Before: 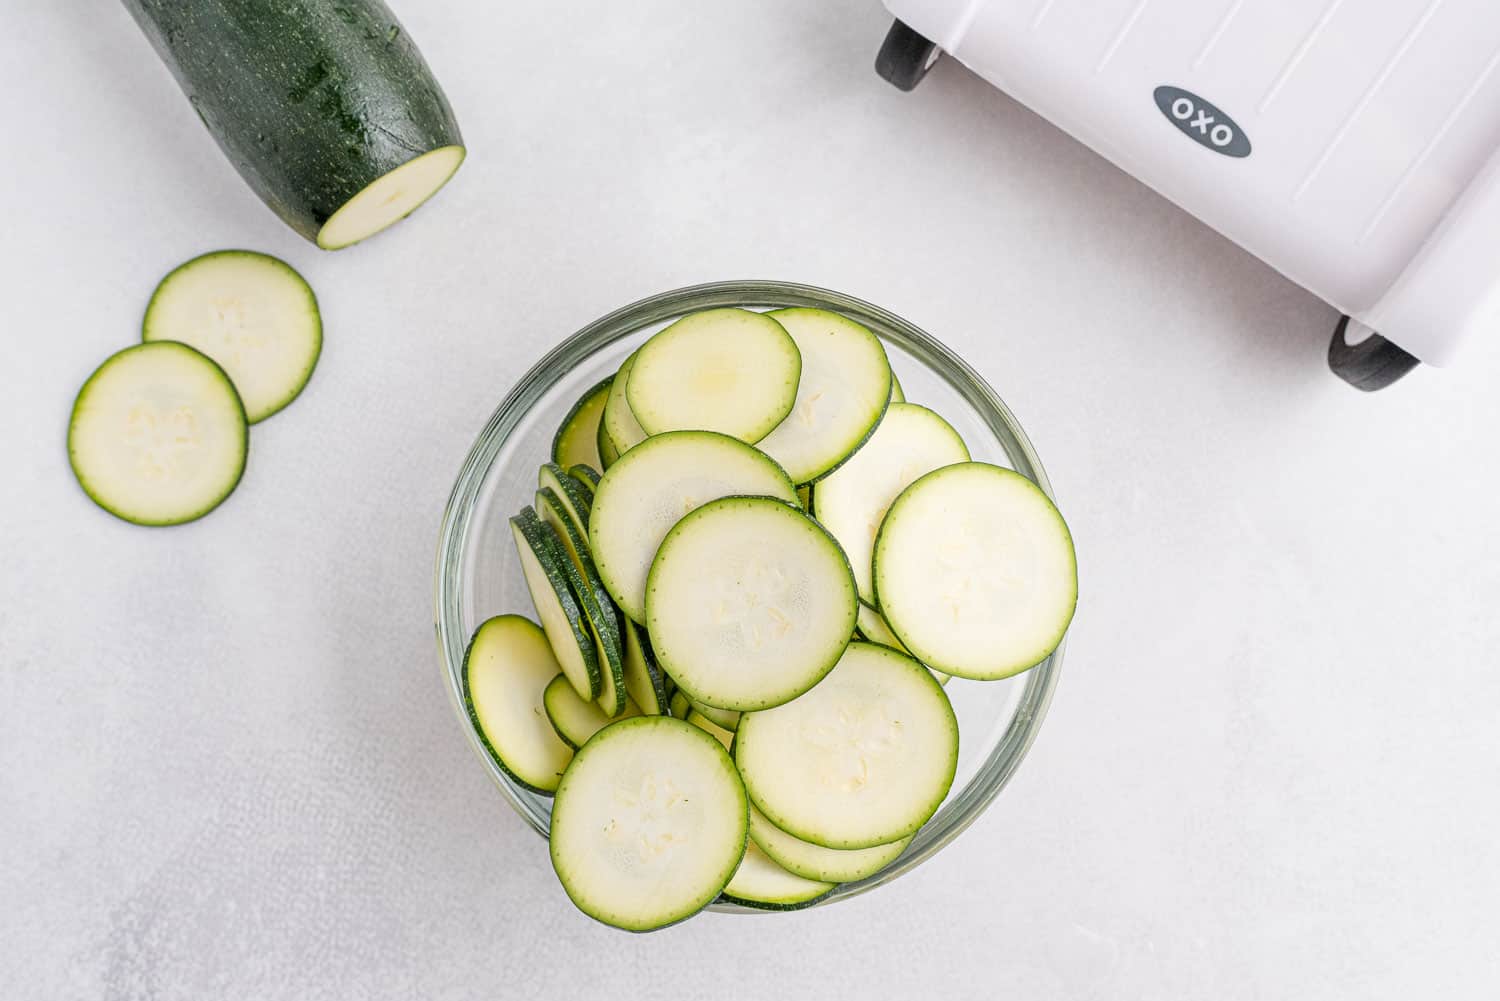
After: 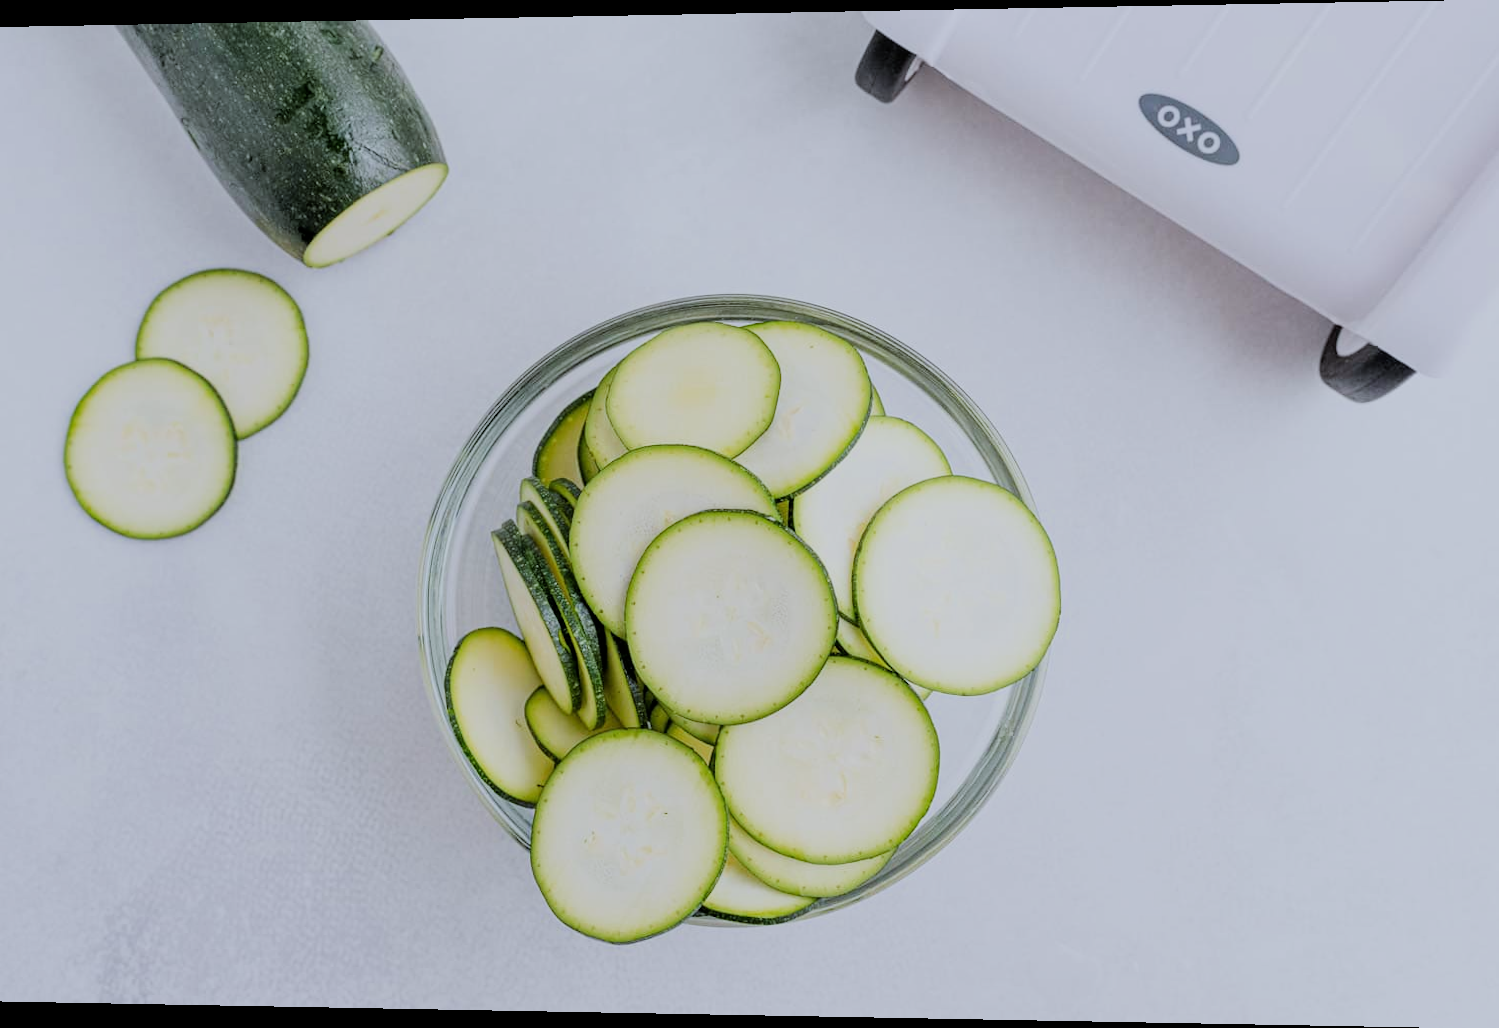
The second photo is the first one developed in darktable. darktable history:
rotate and perspective: lens shift (horizontal) -0.055, automatic cropping off
filmic rgb: black relative exposure -7.32 EV, white relative exposure 5.09 EV, hardness 3.2
white balance: red 0.954, blue 1.079
